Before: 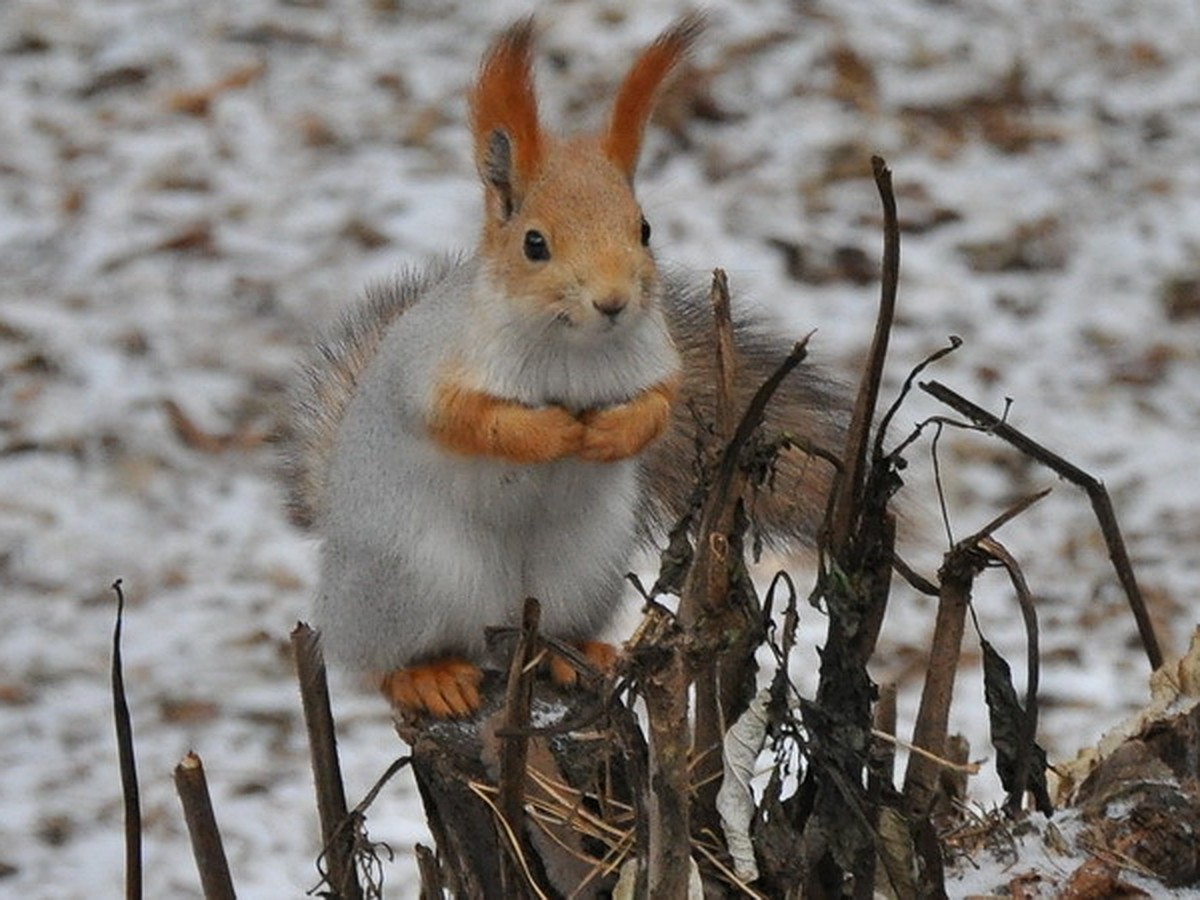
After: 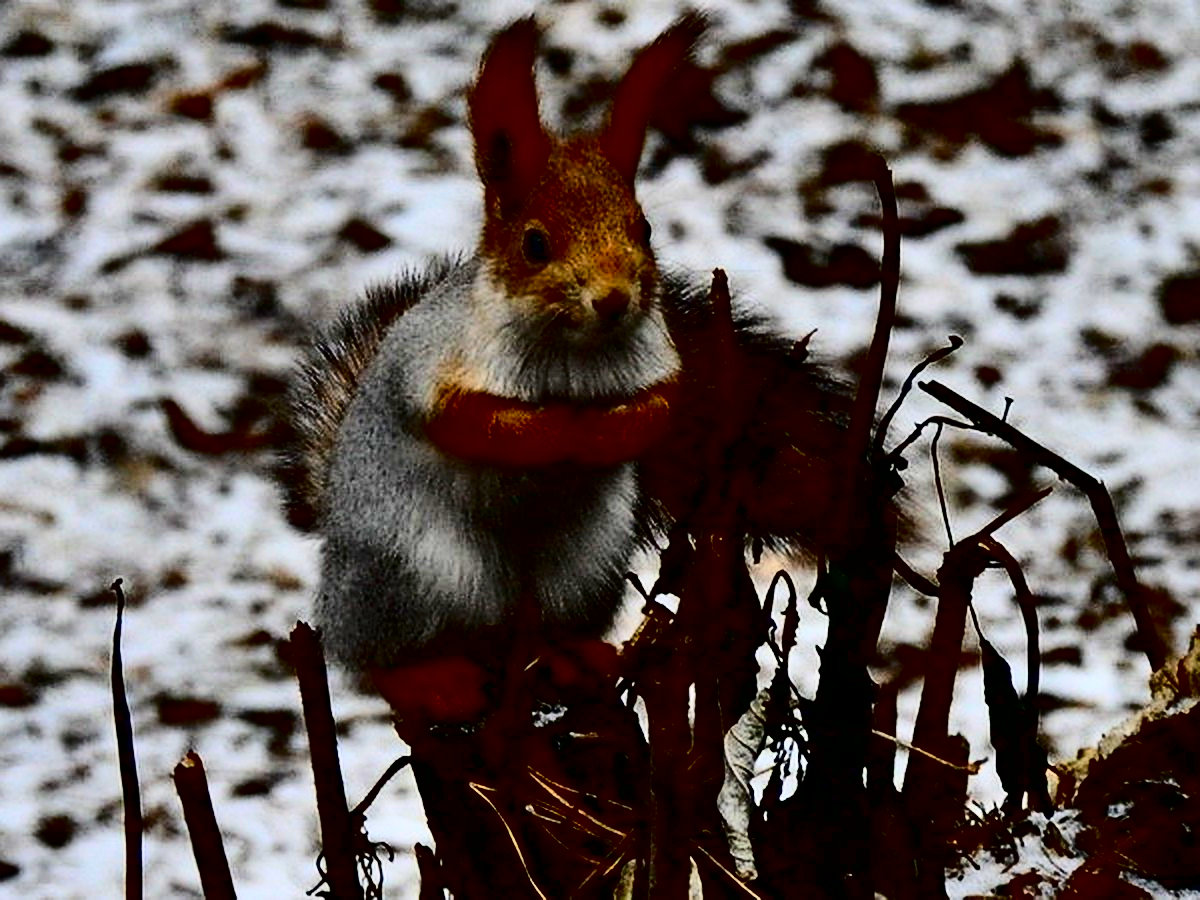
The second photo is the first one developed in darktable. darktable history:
exposure: compensate exposure bias true, compensate highlight preservation false
contrast brightness saturation: contrast 0.768, brightness -1, saturation 0.982
